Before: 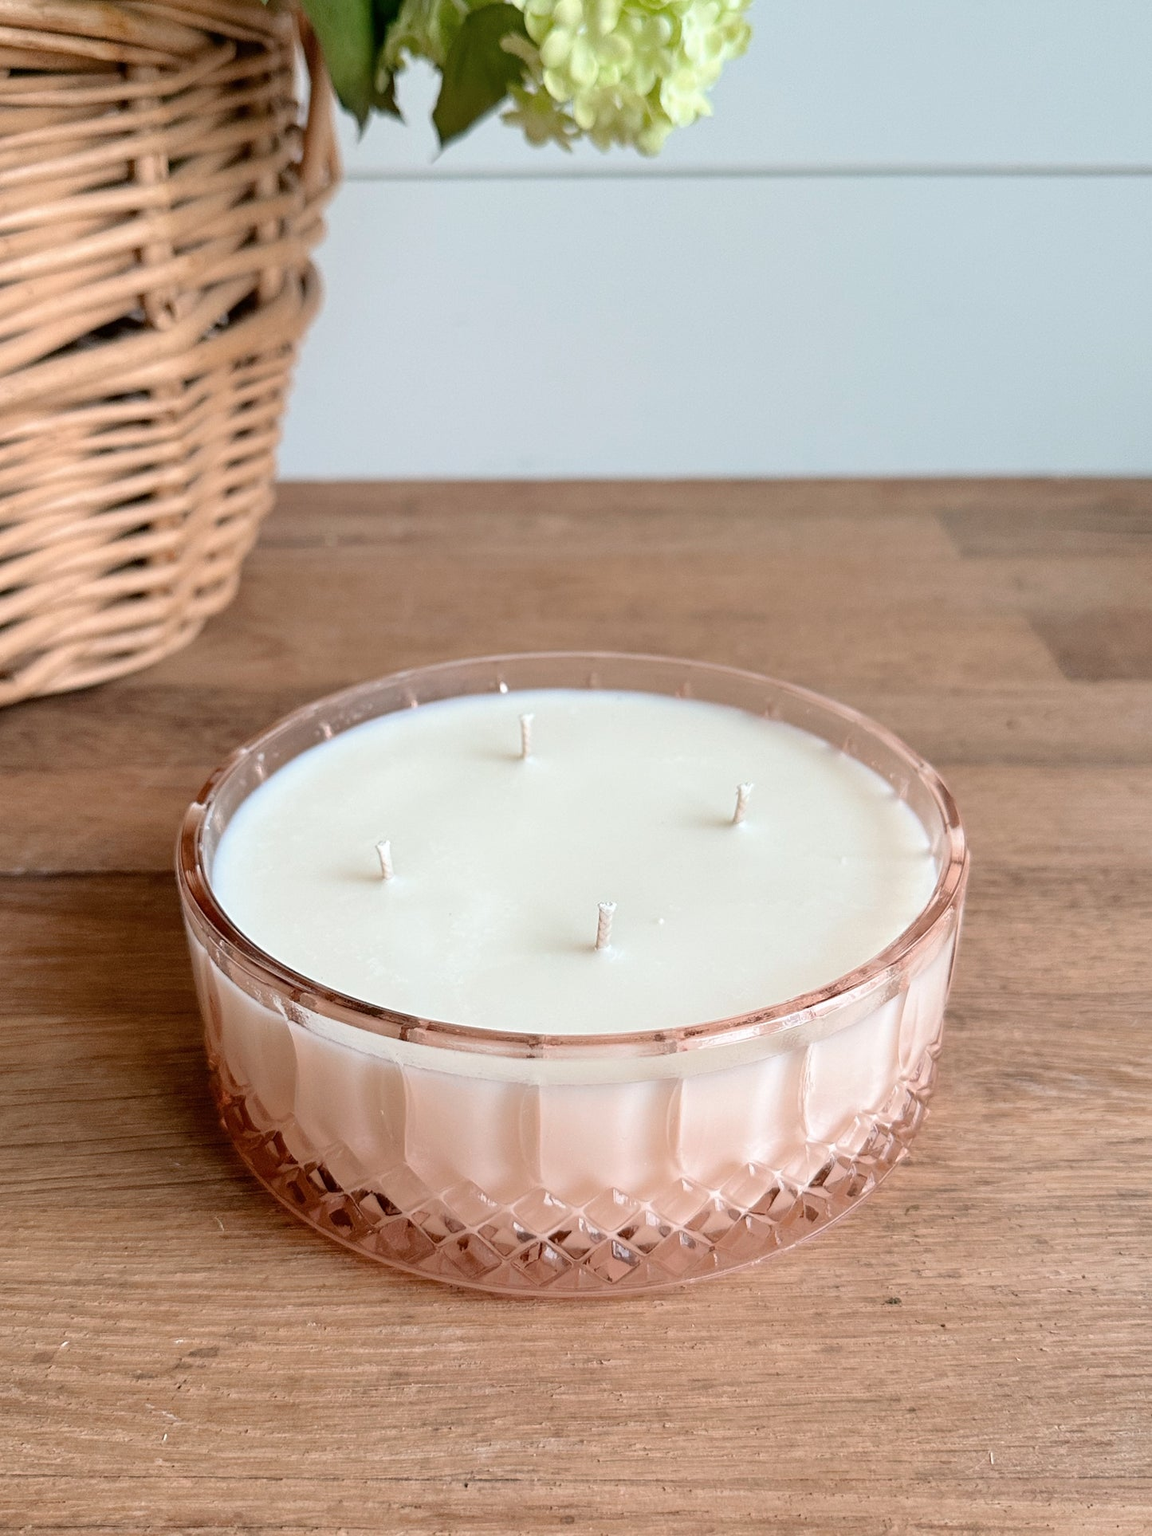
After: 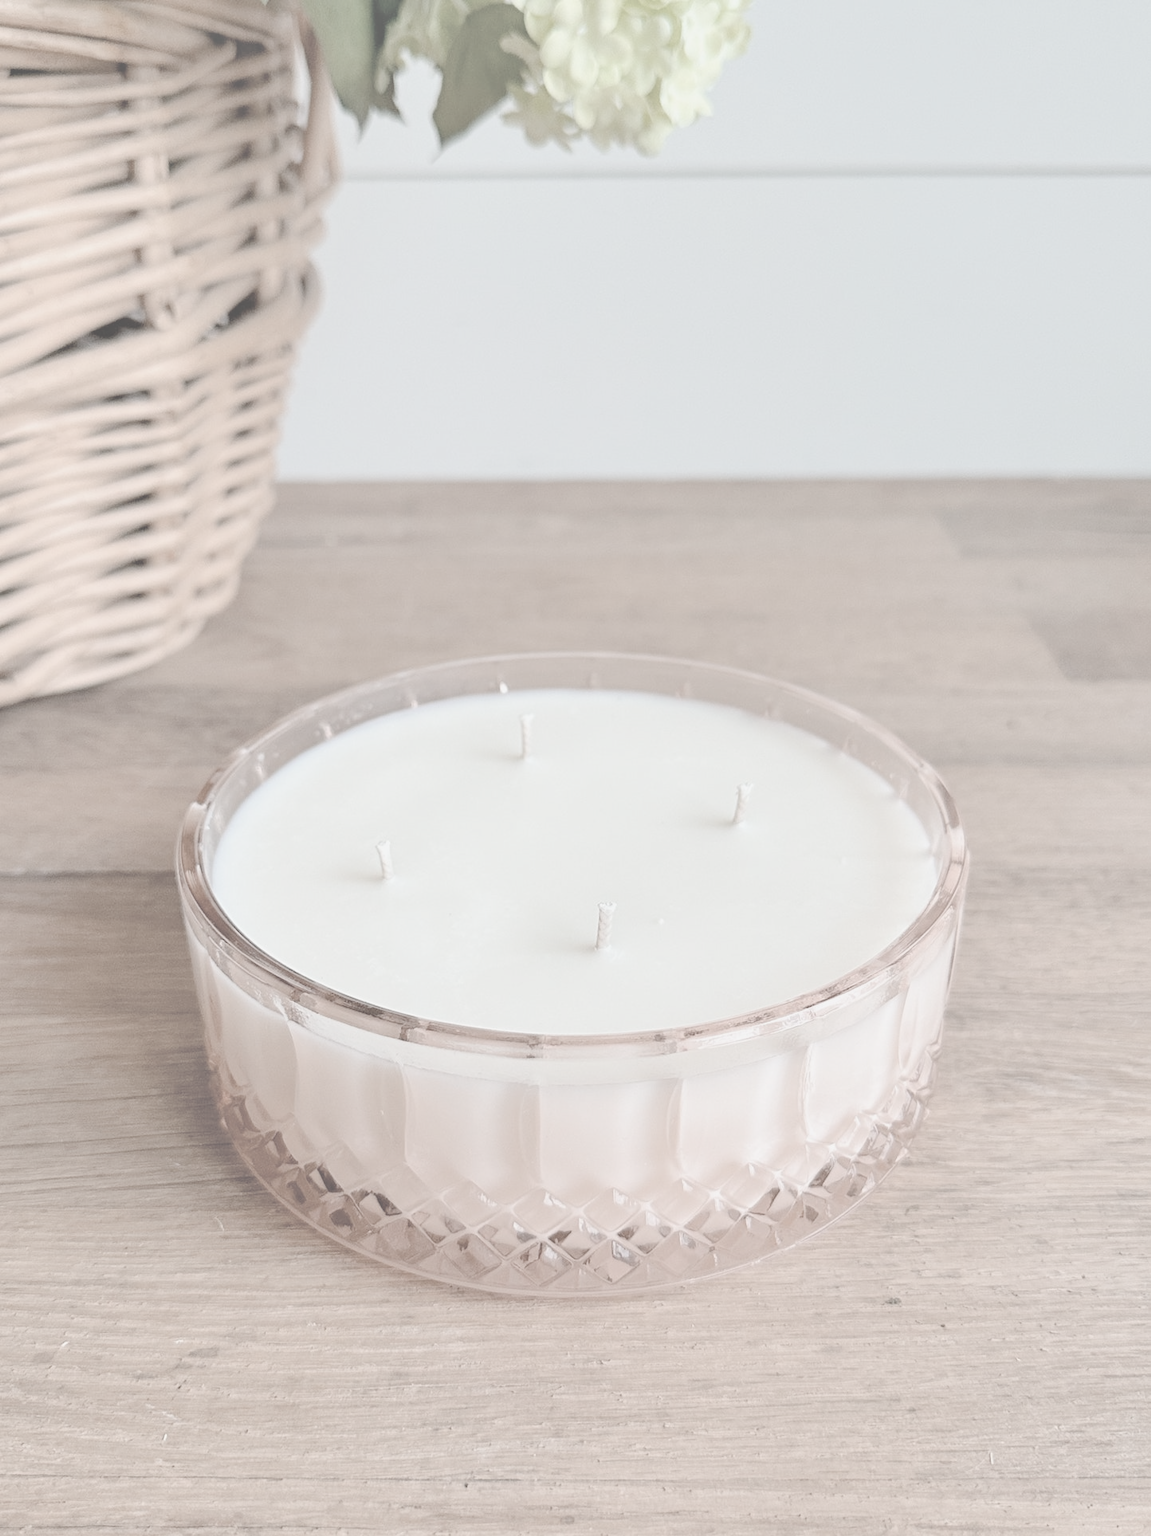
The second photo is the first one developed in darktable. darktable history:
contrast brightness saturation: contrast -0.32, brightness 0.75, saturation -0.78
exposure: black level correction 0.001, exposure 0.5 EV, compensate exposure bias true, compensate highlight preservation false
shadows and highlights: shadows 35, highlights -35, soften with gaussian
tone equalizer: on, module defaults
